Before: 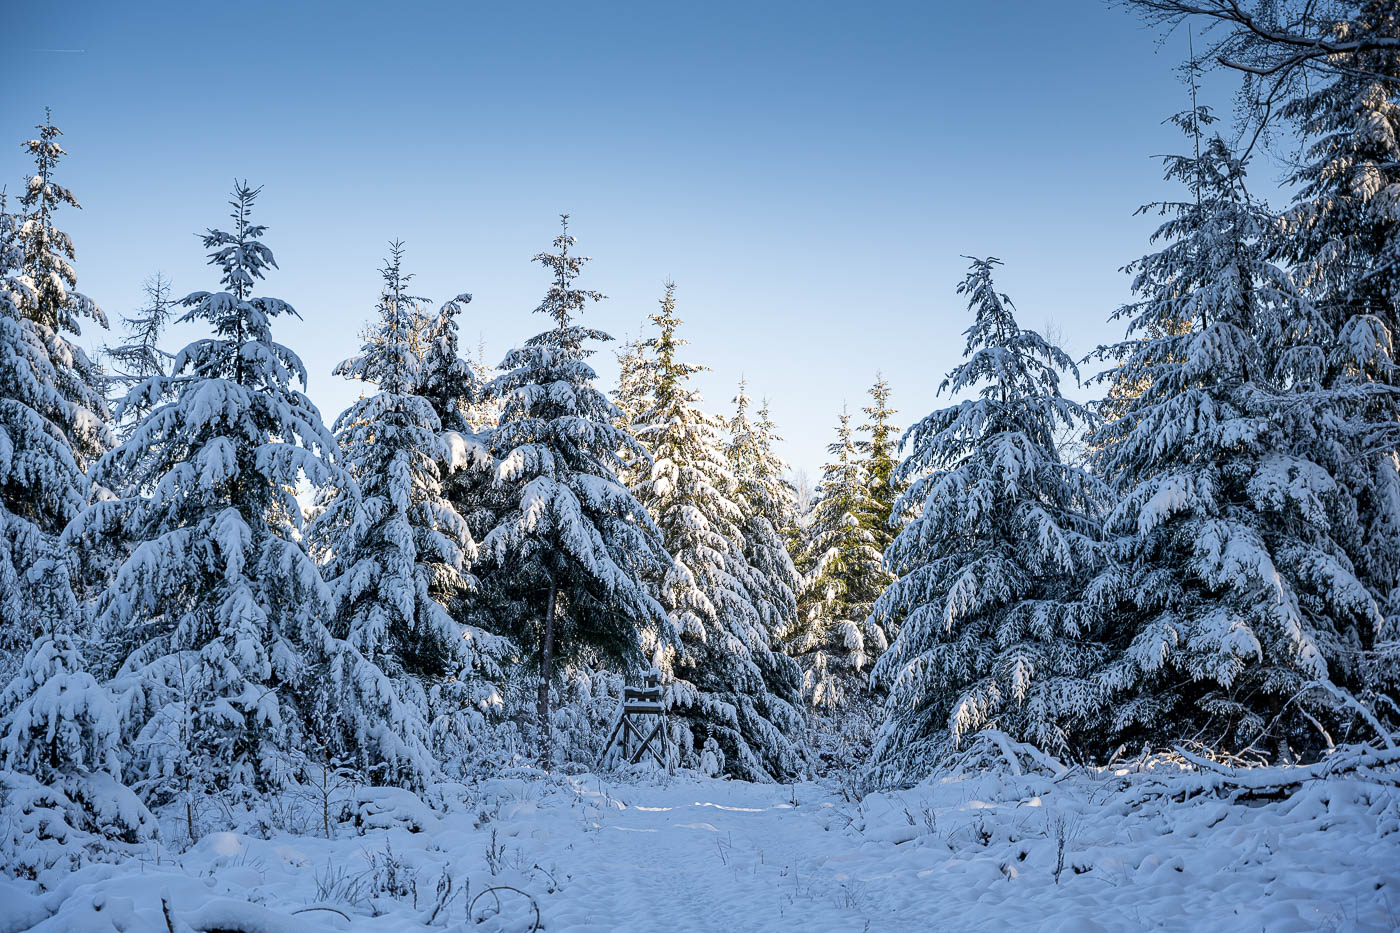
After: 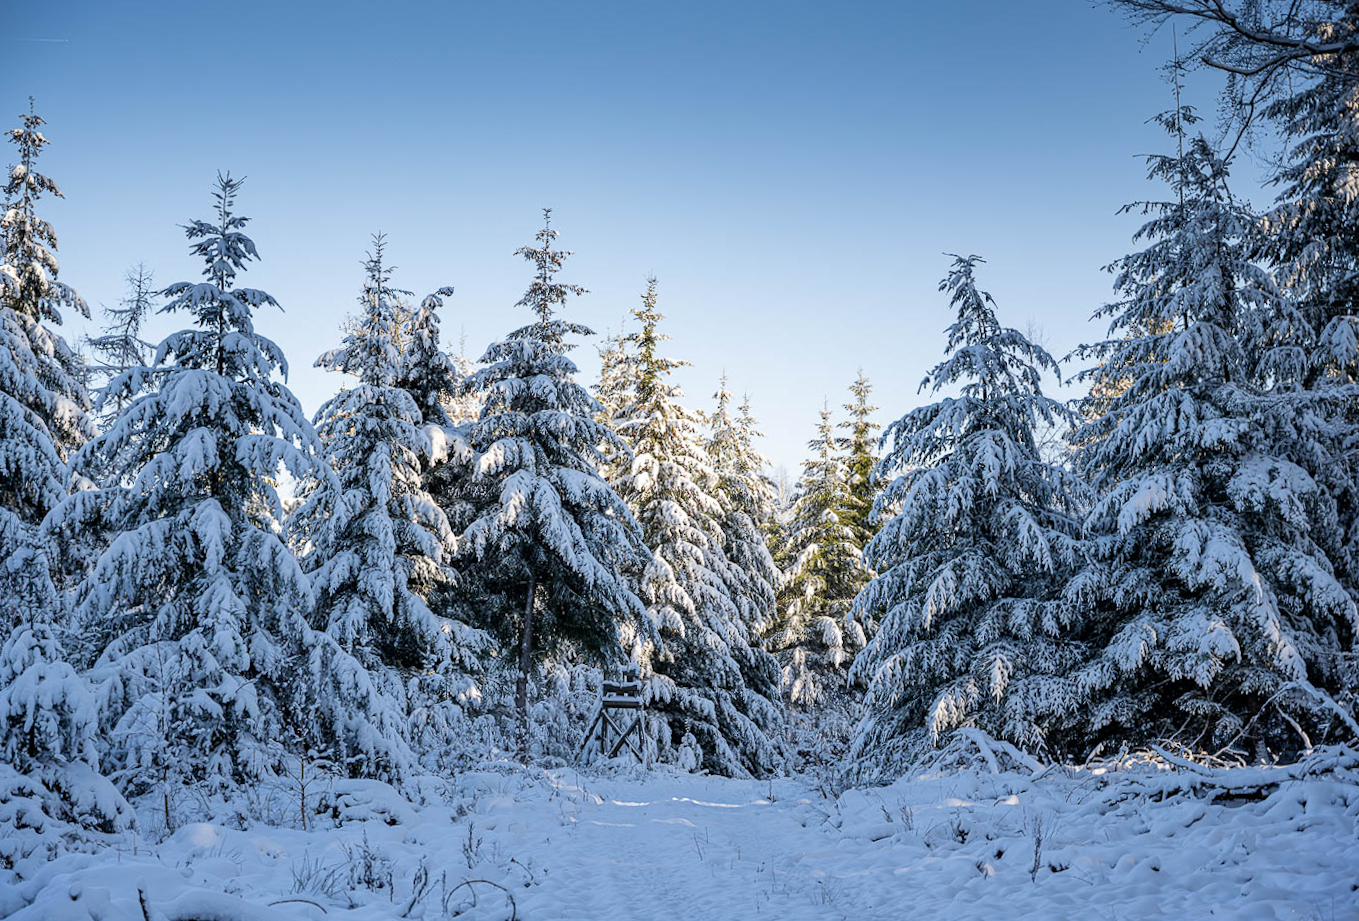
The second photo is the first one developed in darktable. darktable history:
crop and rotate: angle -1.69°
base curve: exposure shift 0, preserve colors none
rotate and perspective: rotation -1.17°, automatic cropping off
